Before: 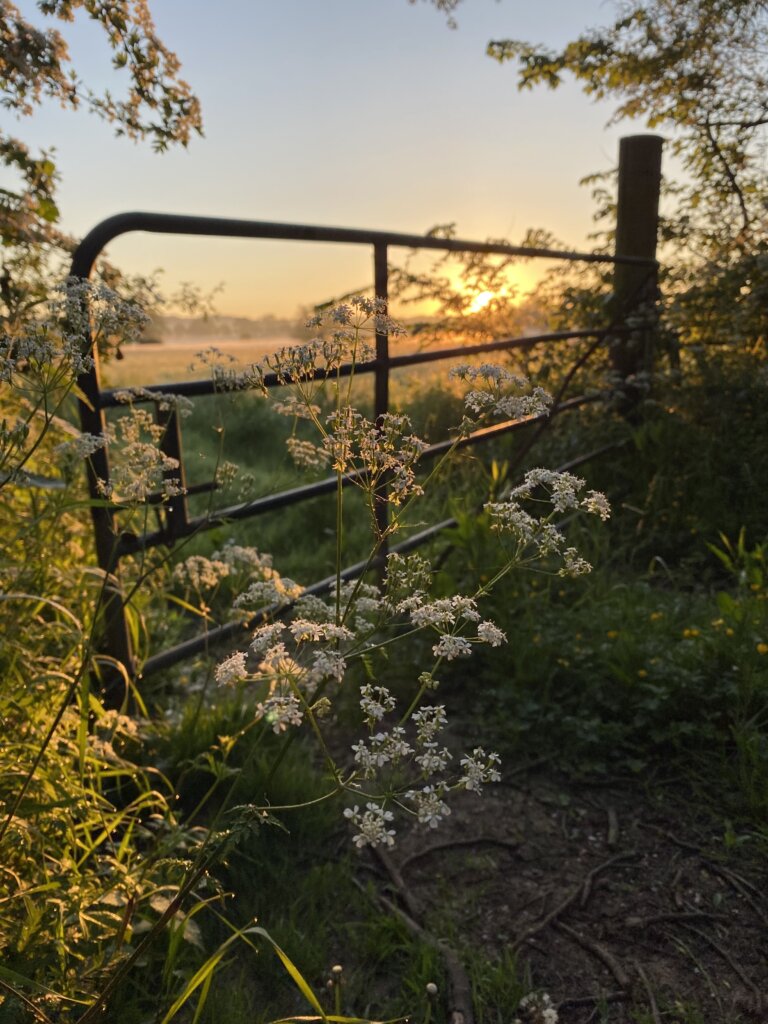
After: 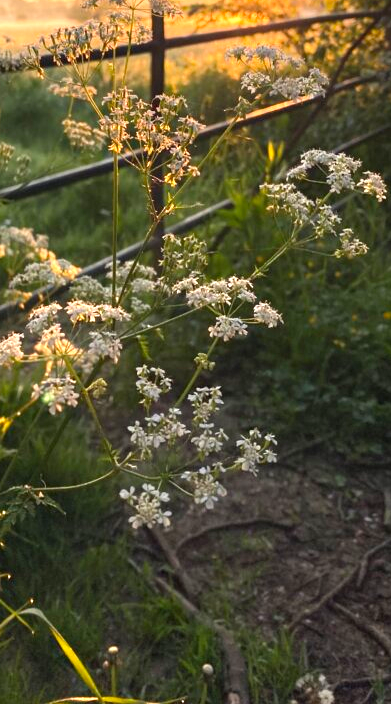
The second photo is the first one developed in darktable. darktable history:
crop and rotate: left 29.202%, top 31.22%, right 19.844%
exposure: black level correction 0, exposure 1.1 EV, compensate exposure bias true, compensate highlight preservation false
